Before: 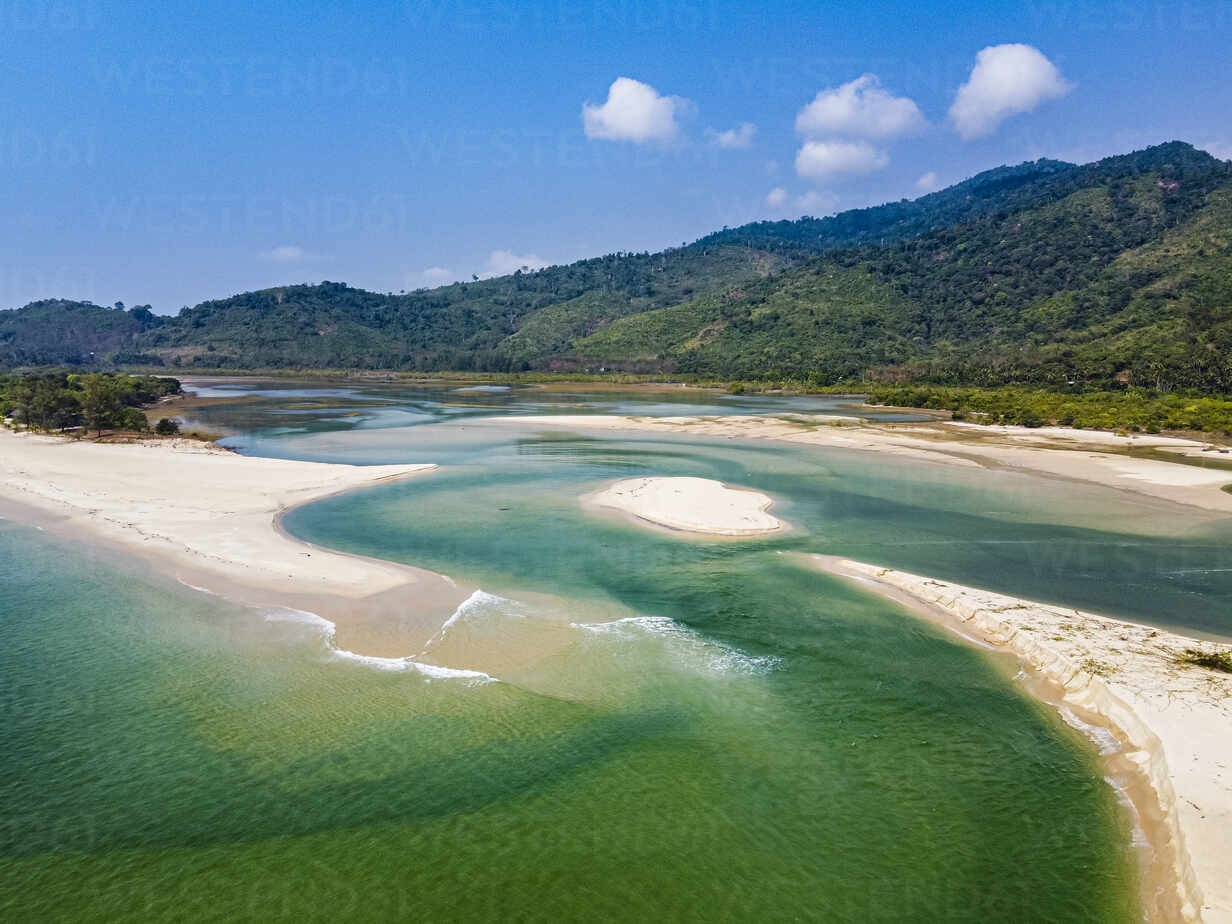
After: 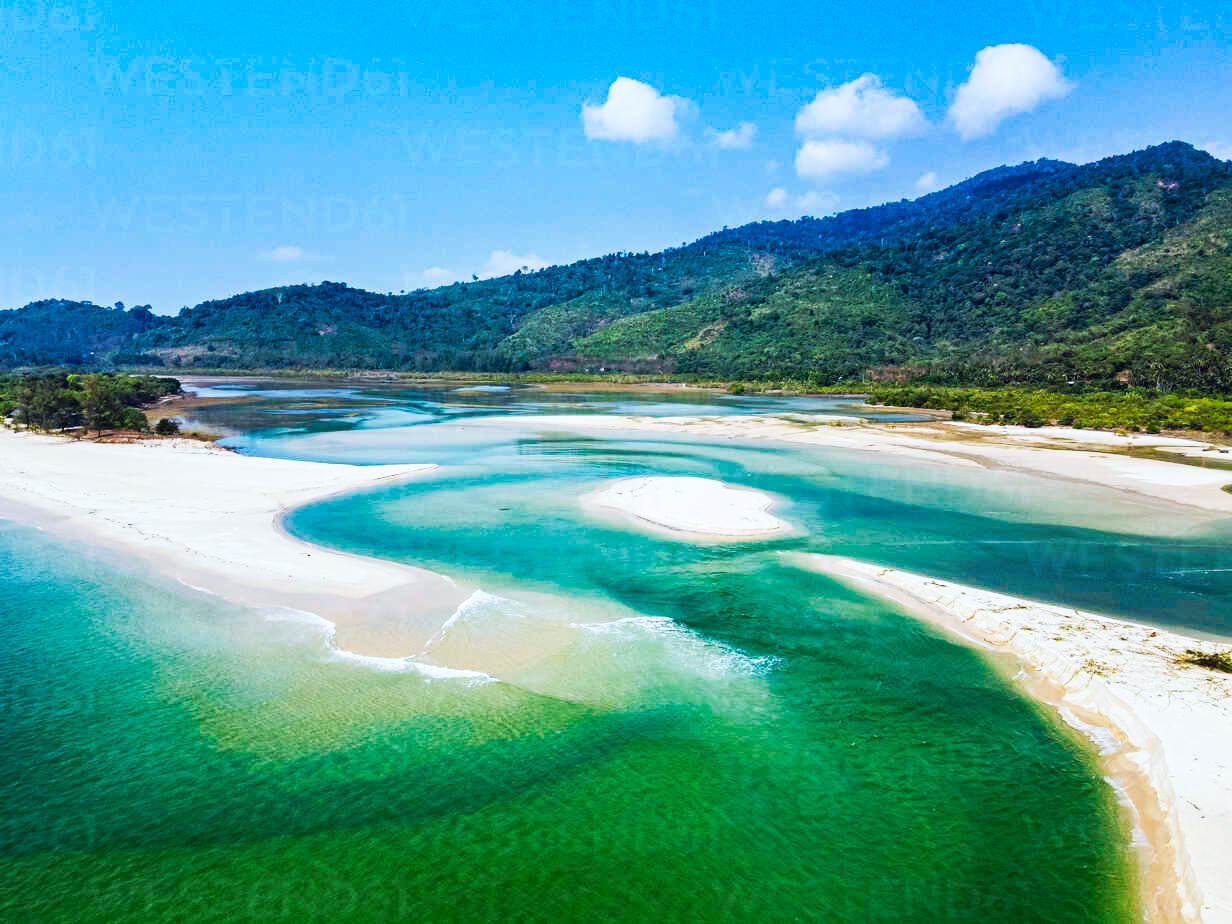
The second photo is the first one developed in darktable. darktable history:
tone curve: curves: ch0 [(0, 0) (0.003, 0.017) (0.011, 0.018) (0.025, 0.03) (0.044, 0.051) (0.069, 0.075) (0.1, 0.104) (0.136, 0.138) (0.177, 0.183) (0.224, 0.237) (0.277, 0.294) (0.335, 0.361) (0.399, 0.446) (0.468, 0.552) (0.543, 0.66) (0.623, 0.753) (0.709, 0.843) (0.801, 0.912) (0.898, 0.962) (1, 1)], preserve colors none
color calibration: illuminant F (fluorescent), F source F9 (Cool White Deluxe 4150 K) – high CRI, x 0.374, y 0.373, temperature 4158.34 K
